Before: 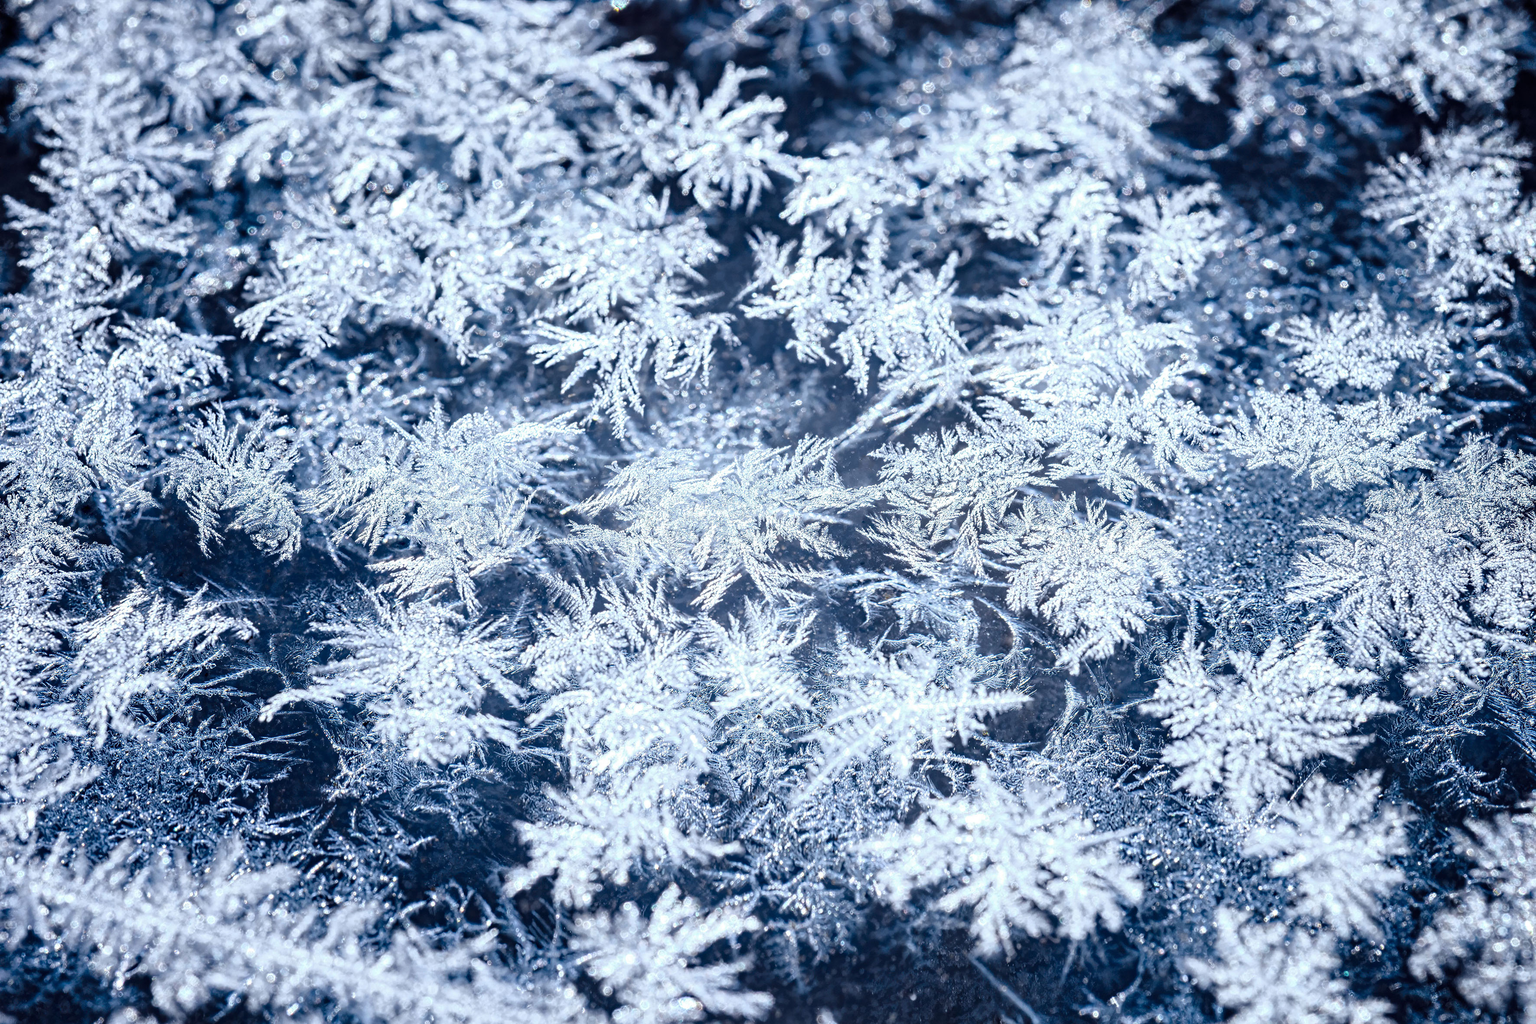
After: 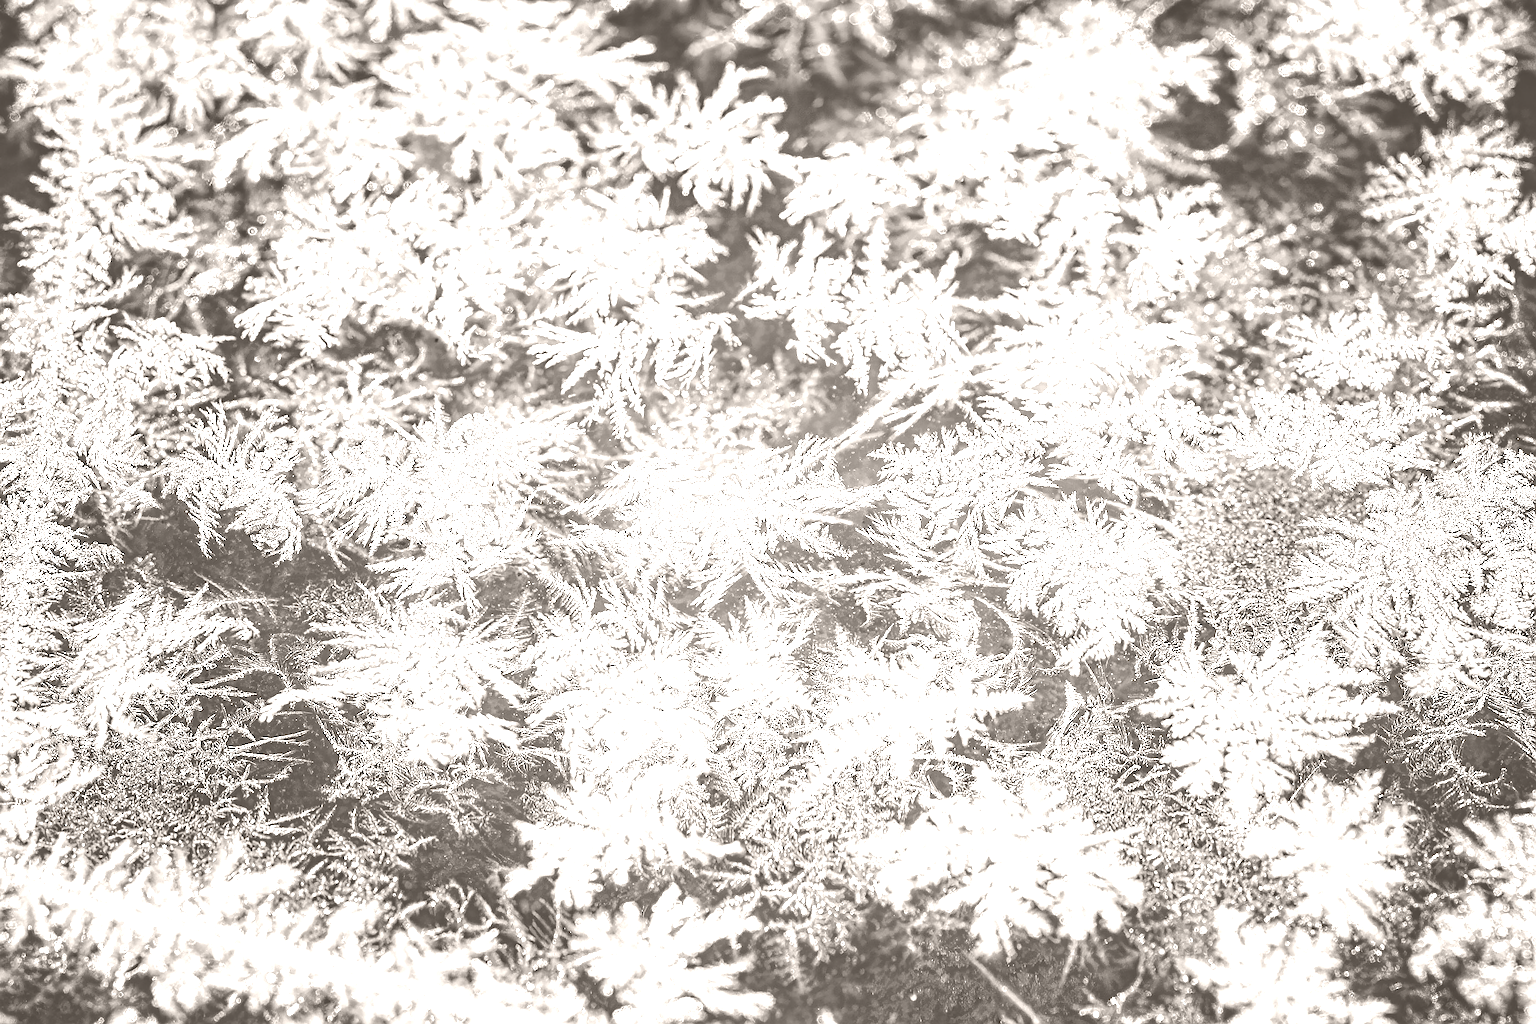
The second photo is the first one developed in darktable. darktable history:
sharpen: radius 1.4, amount 1.25, threshold 0.7
colorize: hue 34.49°, saturation 35.33%, source mix 100%, lightness 55%, version 1
local contrast: on, module defaults
